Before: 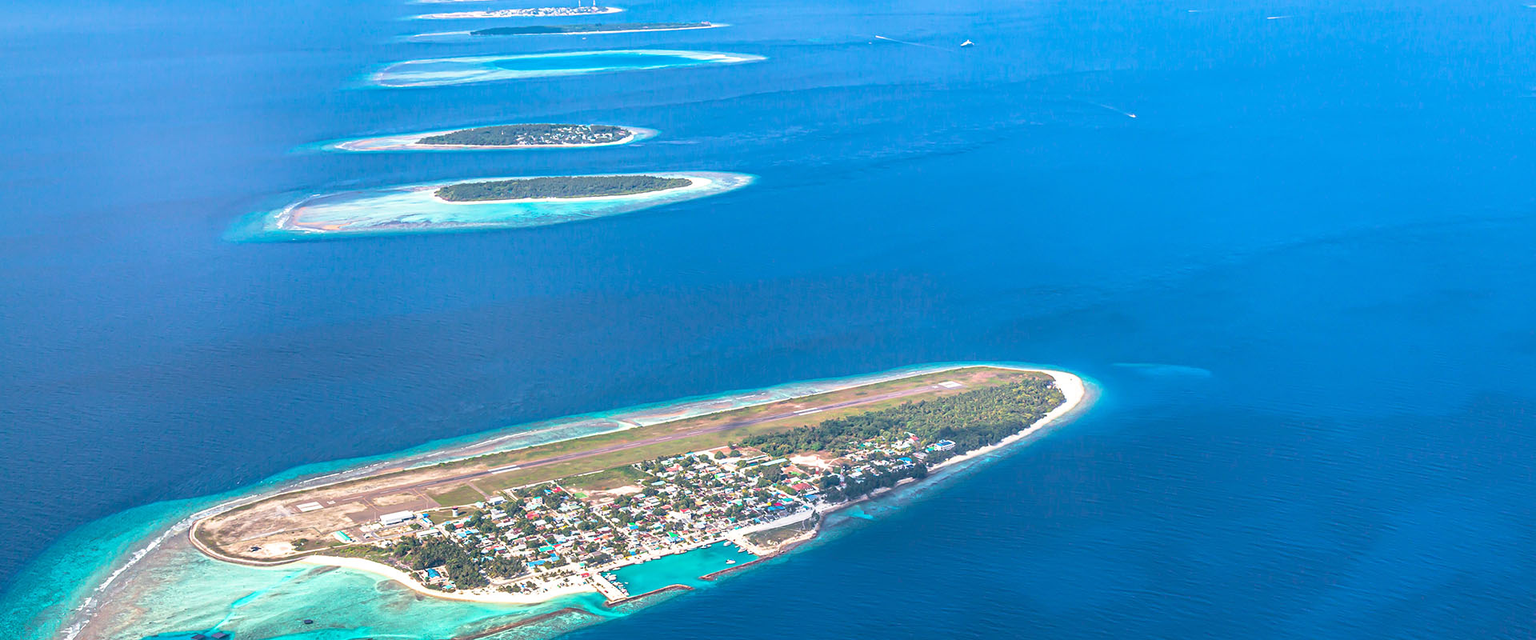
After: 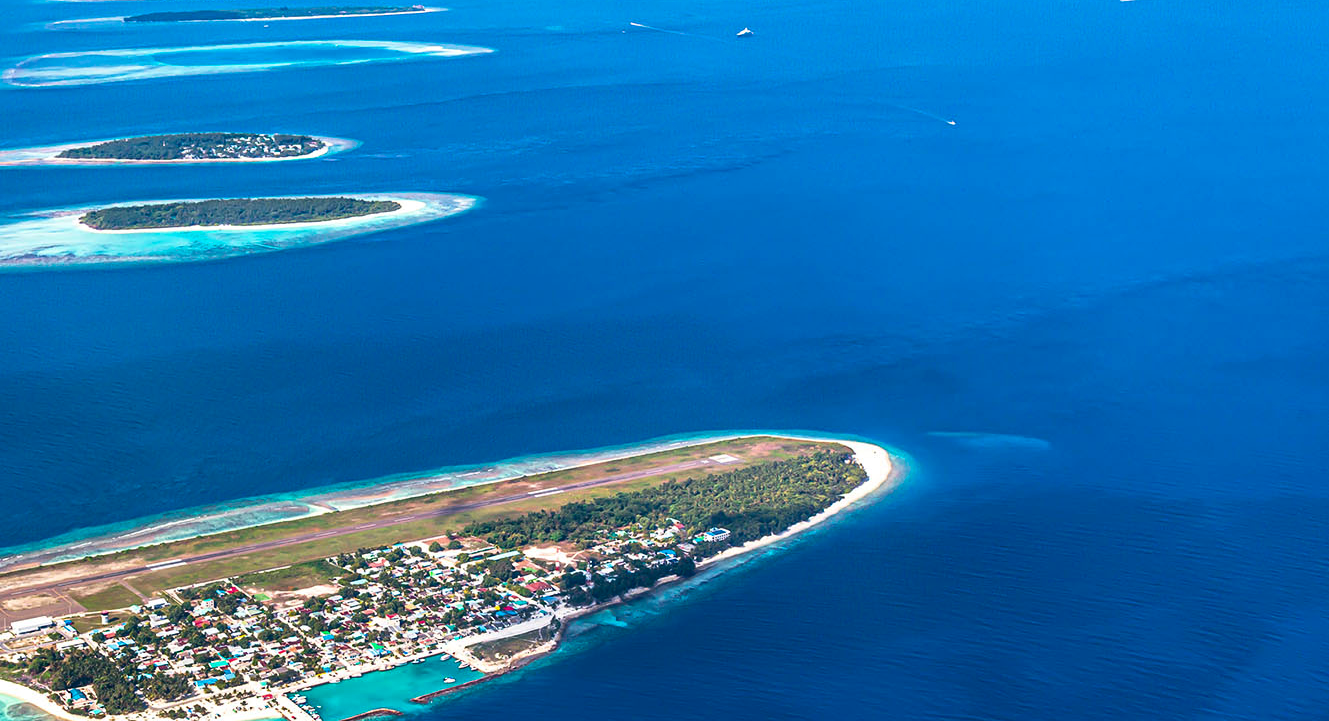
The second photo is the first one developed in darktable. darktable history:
contrast brightness saturation: contrast 0.13, brightness -0.229, saturation 0.142
crop and rotate: left 24.182%, top 2.817%, right 6.598%, bottom 7.053%
